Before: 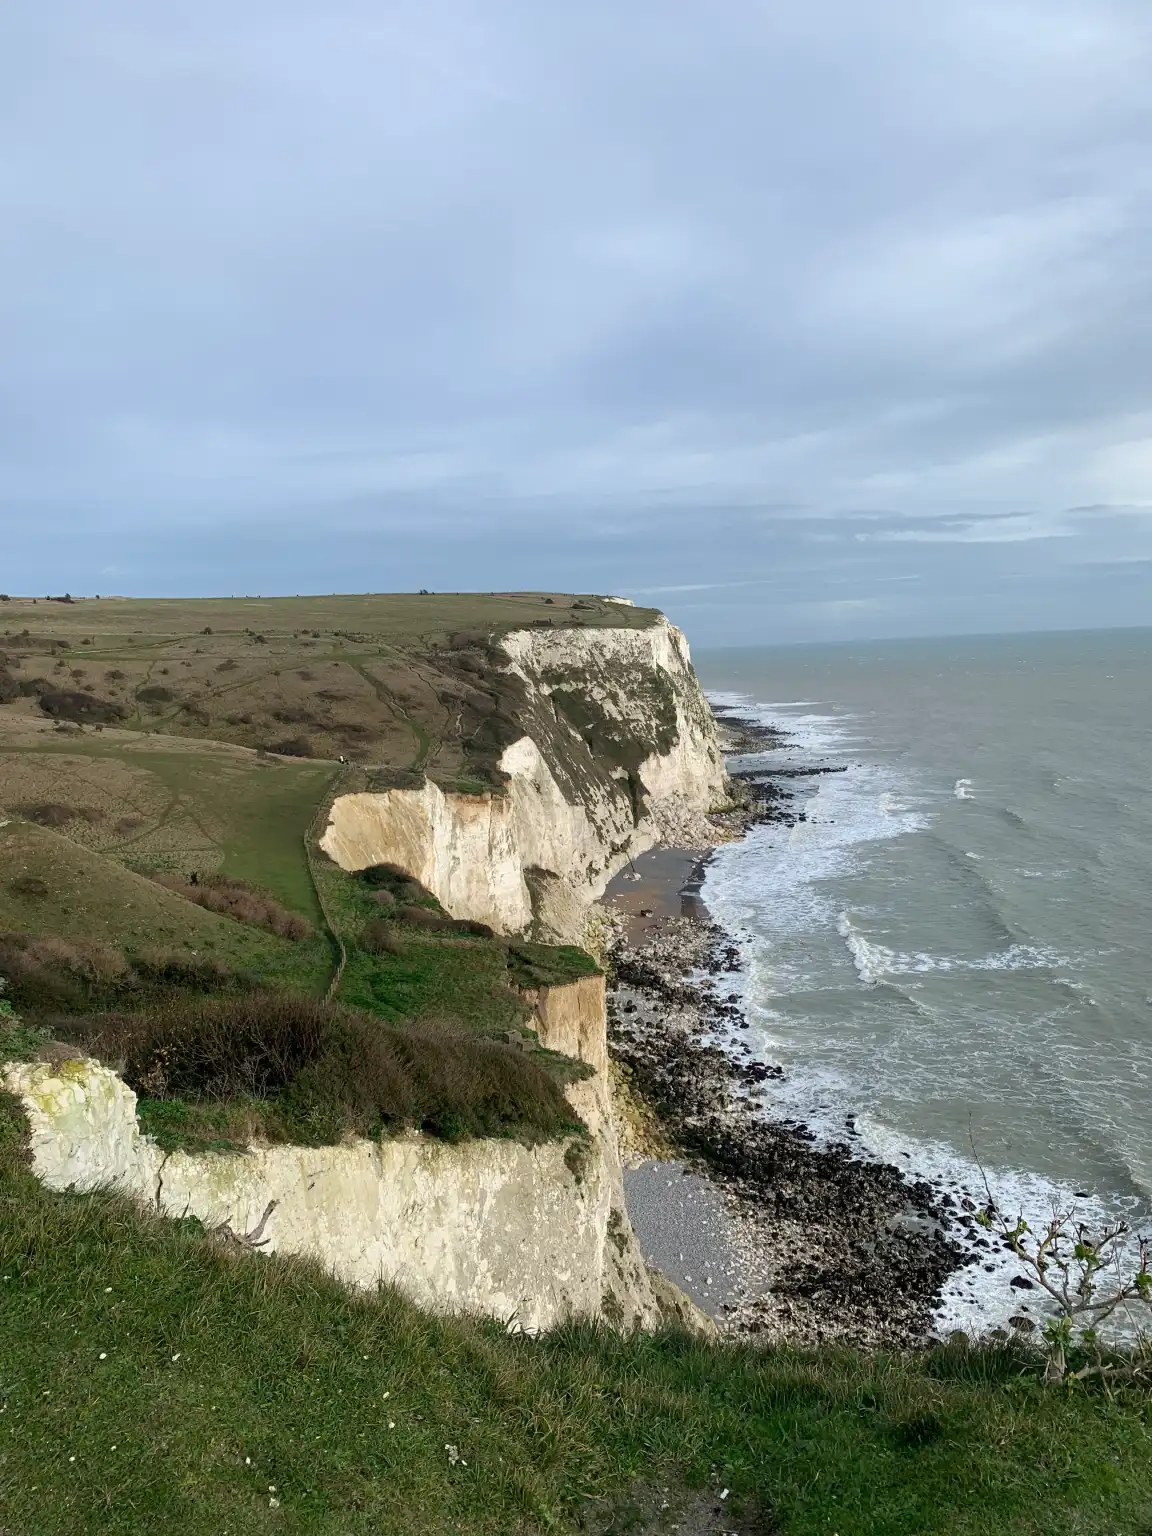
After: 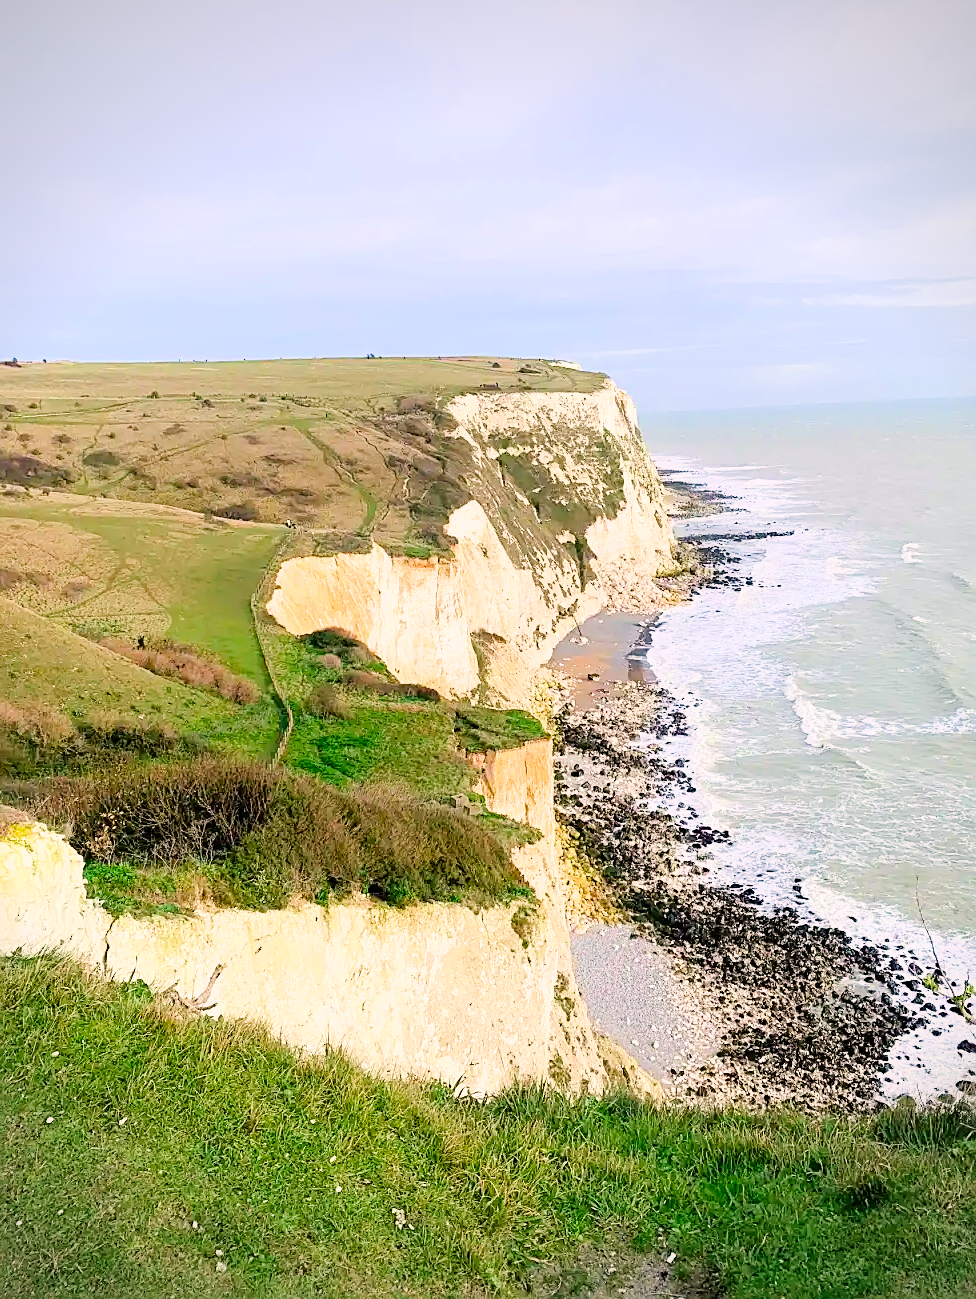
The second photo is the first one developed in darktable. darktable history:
filmic rgb: black relative exposure -7.65 EV, white relative exposure 4.56 EV, hardness 3.61
crop and rotate: left 4.616%, top 15.388%, right 10.644%
sharpen: on, module defaults
exposure: exposure 2.043 EV, compensate highlight preservation false
vignetting: fall-off radius 60.98%
color correction: highlights a* 7.46, highlights b* 4.16
contrast brightness saturation: saturation 0.515
